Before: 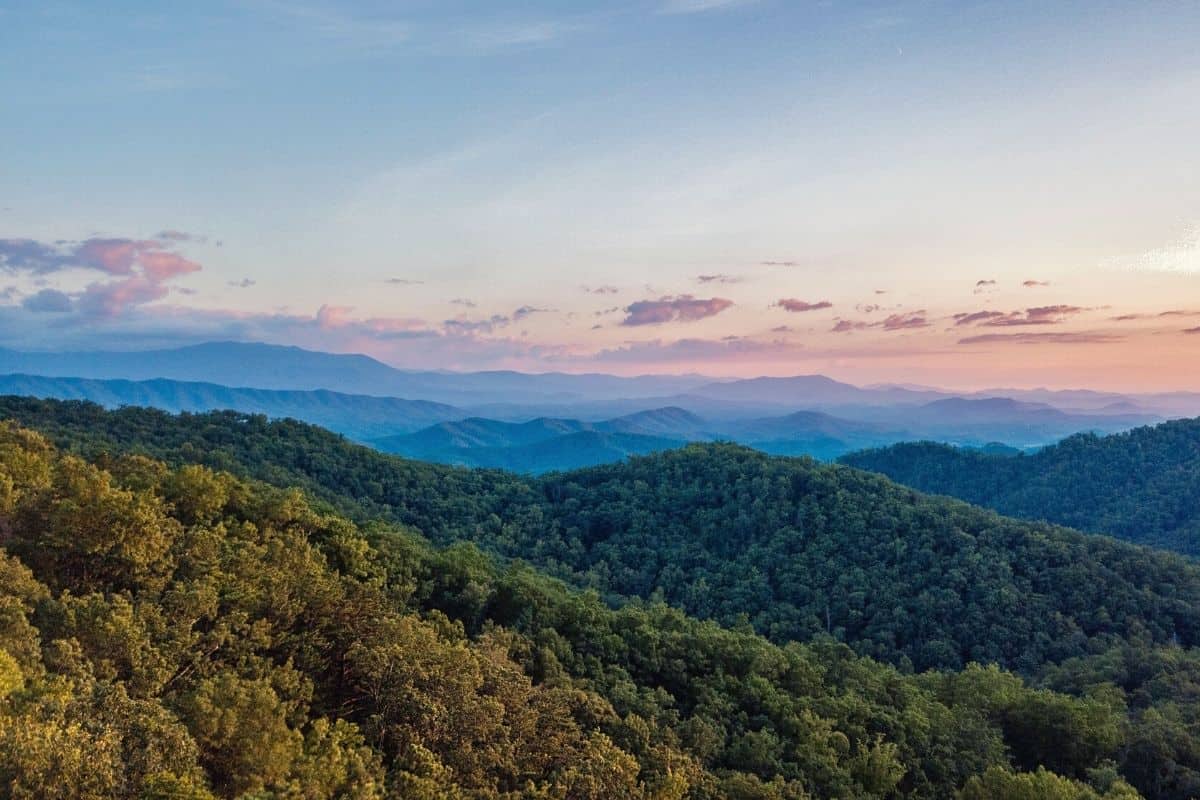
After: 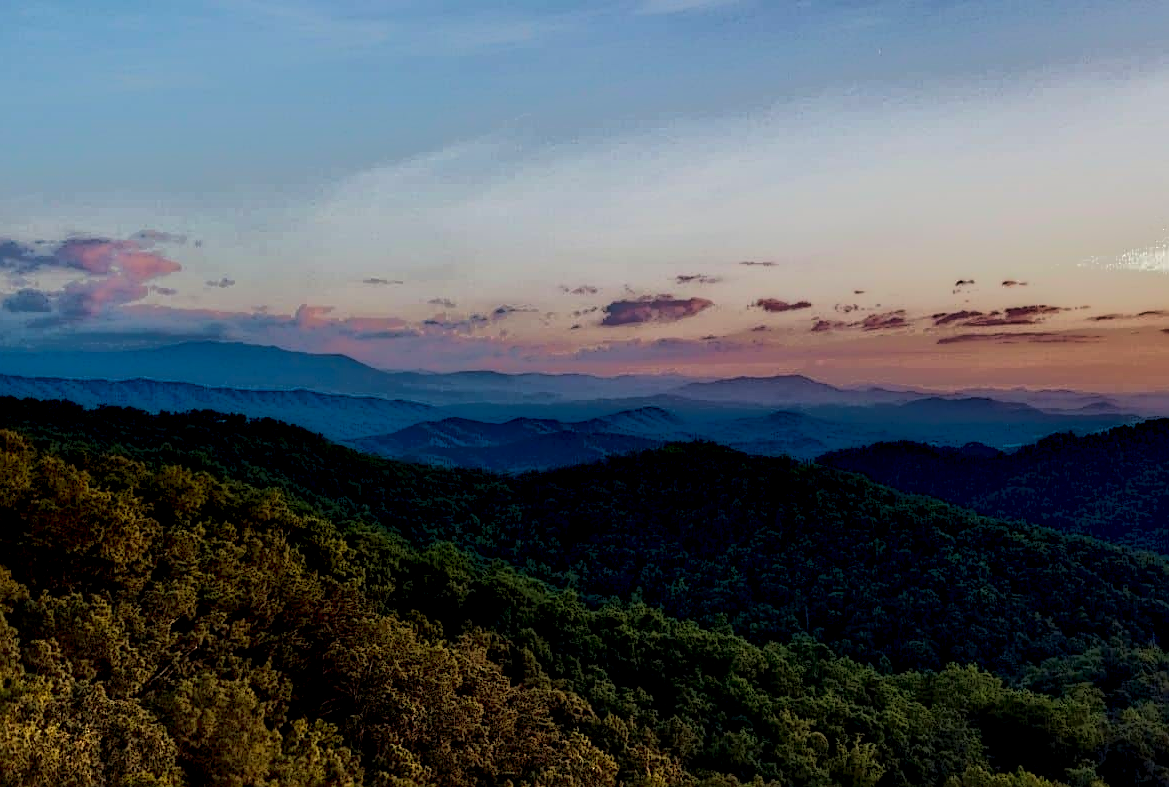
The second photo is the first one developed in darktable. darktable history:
crop and rotate: left 1.769%, right 0.742%, bottom 1.573%
sharpen: amount 0.491
velvia: on, module defaults
local contrast: highlights 1%, shadows 236%, detail 164%, midtone range 0.003
